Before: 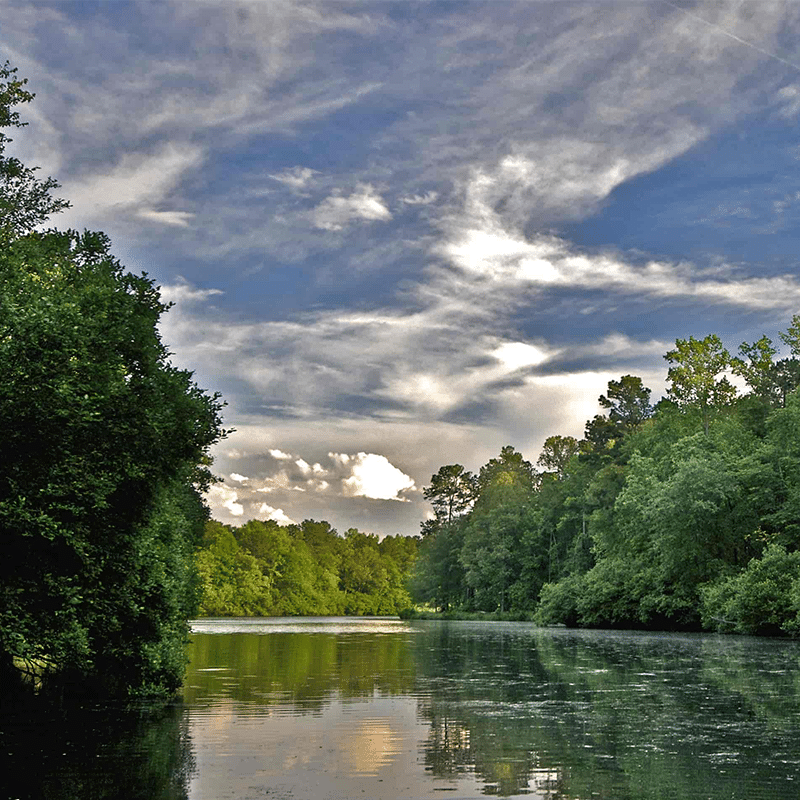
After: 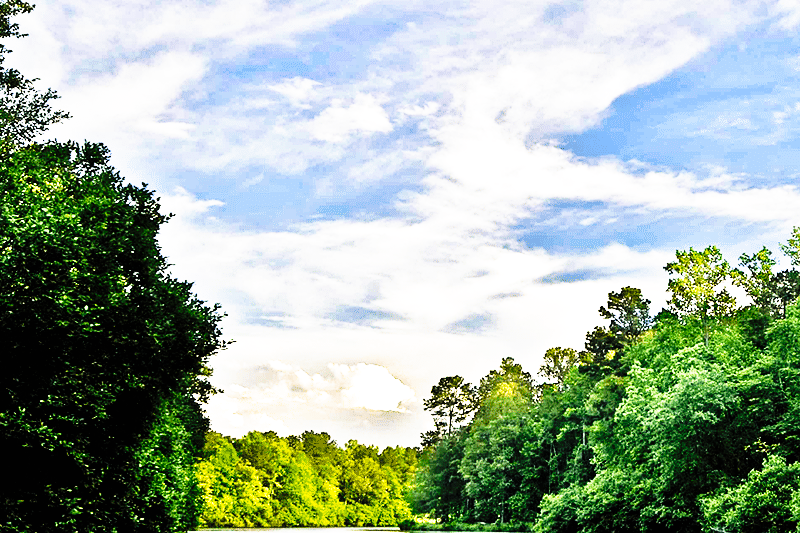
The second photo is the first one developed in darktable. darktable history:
crop: top 11.166%, bottom 22.168%
tone curve: curves: ch0 [(0, 0) (0.003, 0.005) (0.011, 0.008) (0.025, 0.013) (0.044, 0.017) (0.069, 0.022) (0.1, 0.029) (0.136, 0.038) (0.177, 0.053) (0.224, 0.081) (0.277, 0.128) (0.335, 0.214) (0.399, 0.343) (0.468, 0.478) (0.543, 0.641) (0.623, 0.798) (0.709, 0.911) (0.801, 0.971) (0.898, 0.99) (1, 1)], preserve colors none
filmic rgb: black relative exposure -3.92 EV, white relative exposure 3.14 EV, hardness 2.87
exposure: black level correction 0, exposure 1 EV, compensate exposure bias true, compensate highlight preservation false
